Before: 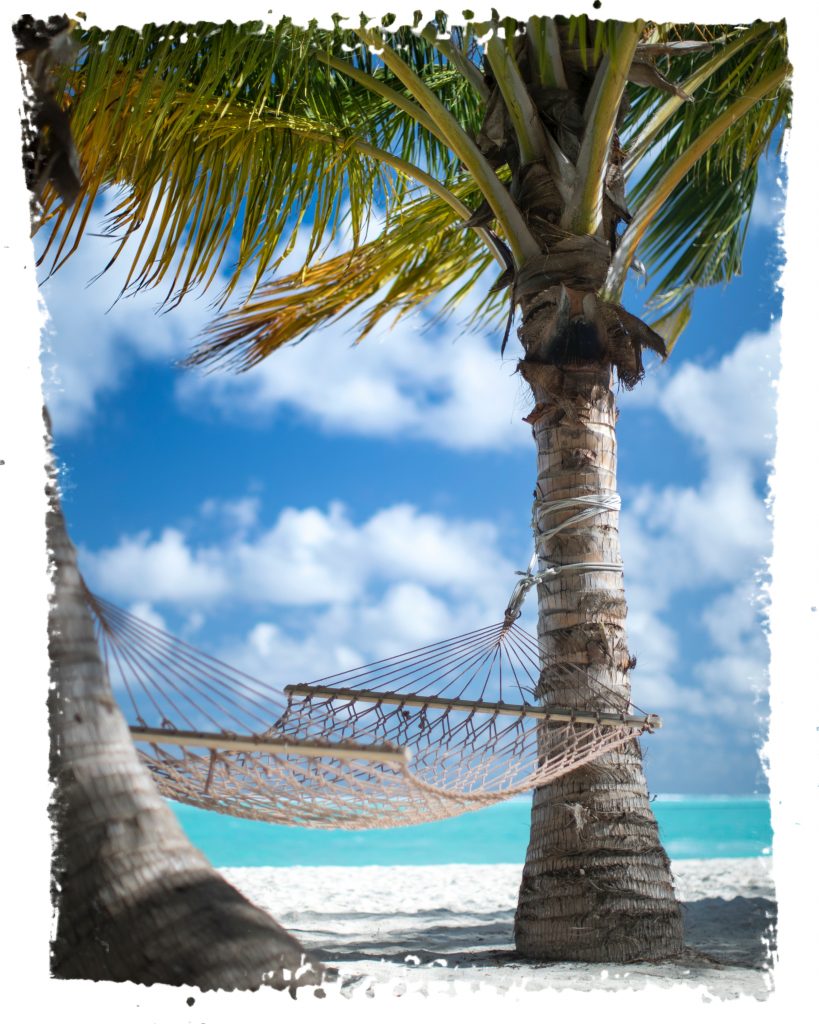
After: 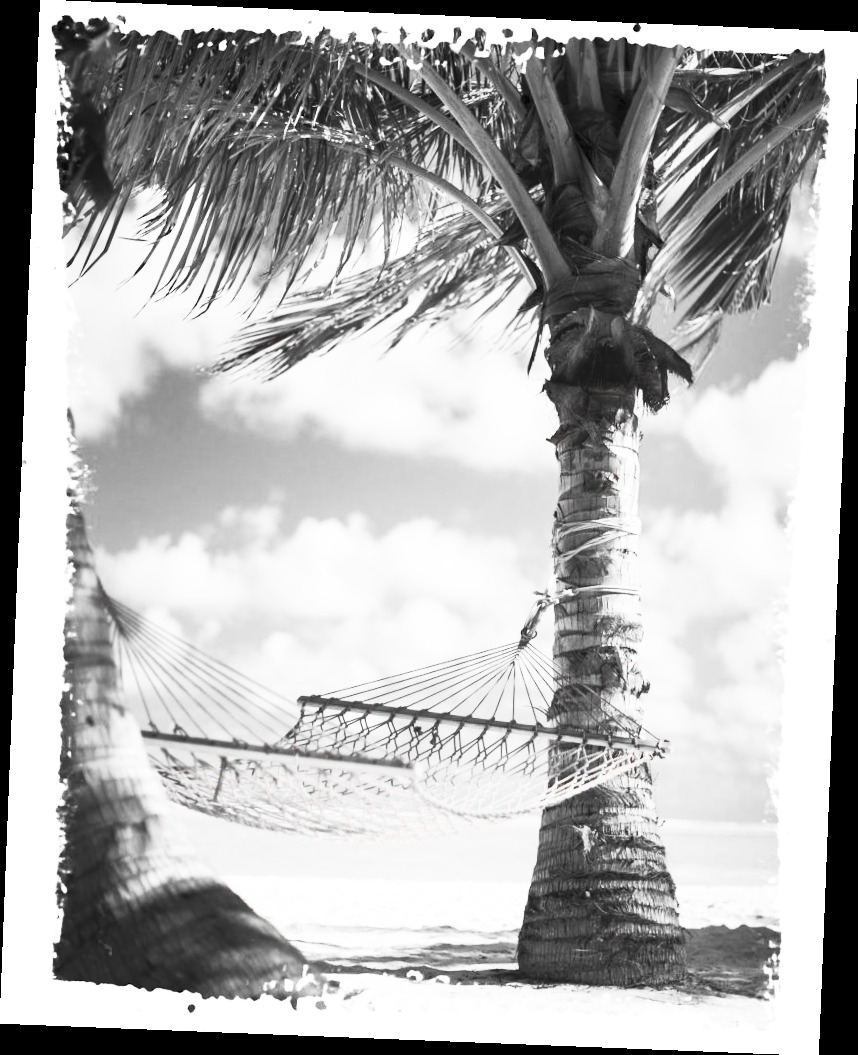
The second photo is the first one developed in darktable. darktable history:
crop and rotate: angle -2.26°
color zones: curves: ch1 [(0, 0.006) (0.094, 0.285) (0.171, 0.001) (0.429, 0.001) (0.571, 0.003) (0.714, 0.004) (0.857, 0.004) (1, 0.006)], mix 33.52%
contrast brightness saturation: contrast 0.59, brightness 0.575, saturation -0.335
